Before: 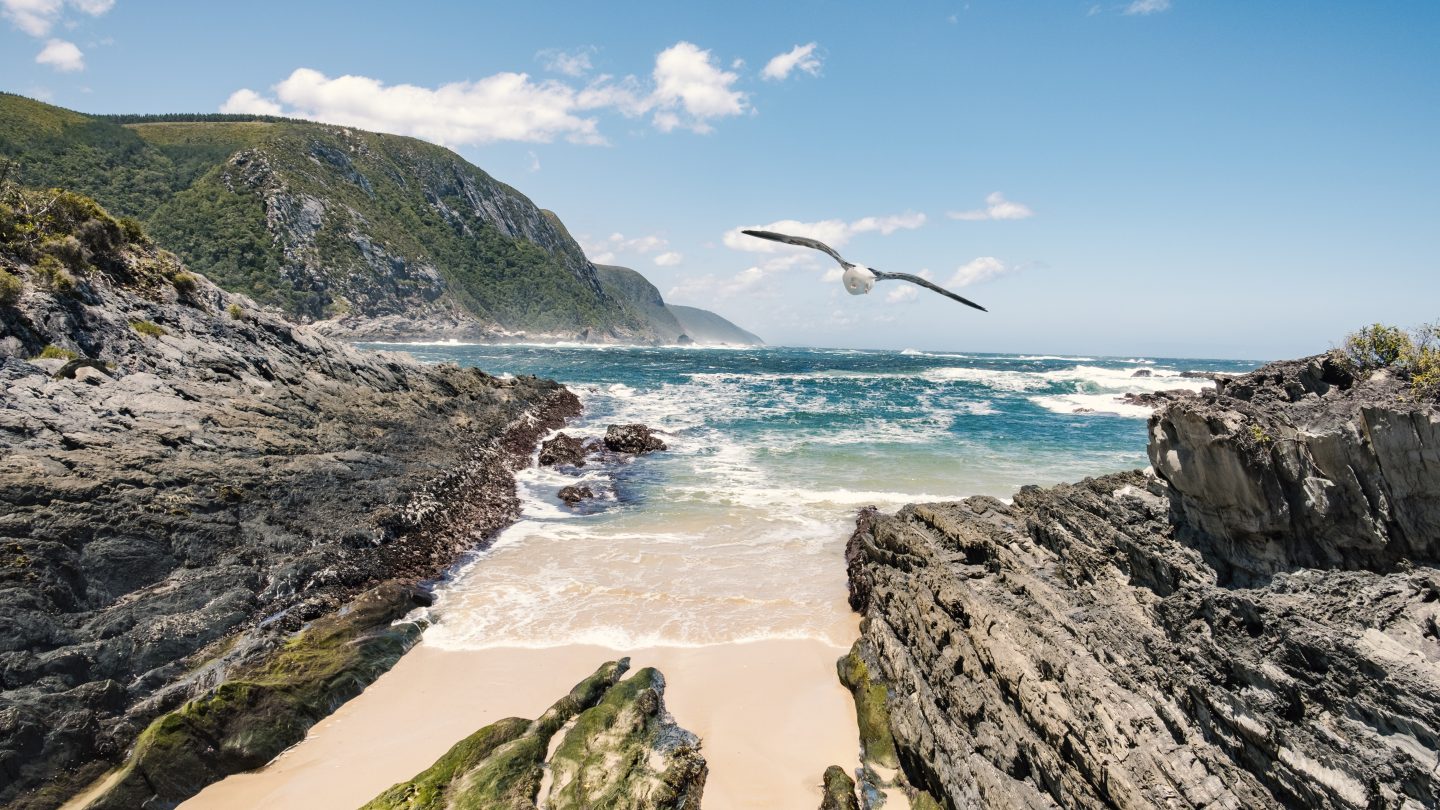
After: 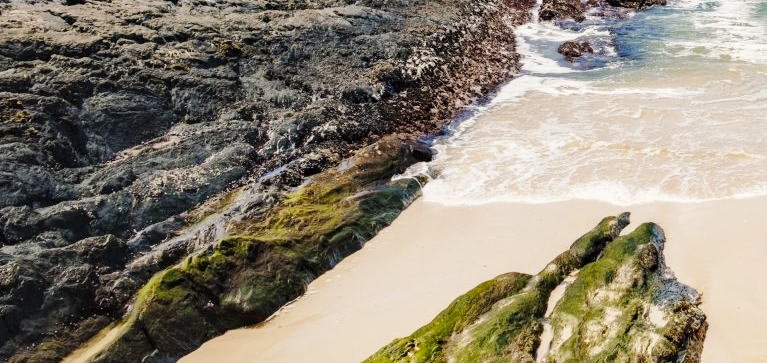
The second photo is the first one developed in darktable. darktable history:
shadows and highlights: on, module defaults
crop and rotate: top 54.961%, right 46.696%, bottom 0.103%
base curve: curves: ch0 [(0, 0) (0.036, 0.025) (0.121, 0.166) (0.206, 0.329) (0.605, 0.79) (1, 1)], preserve colors none
local contrast: highlights 62%, shadows 114%, detail 106%, midtone range 0.522
